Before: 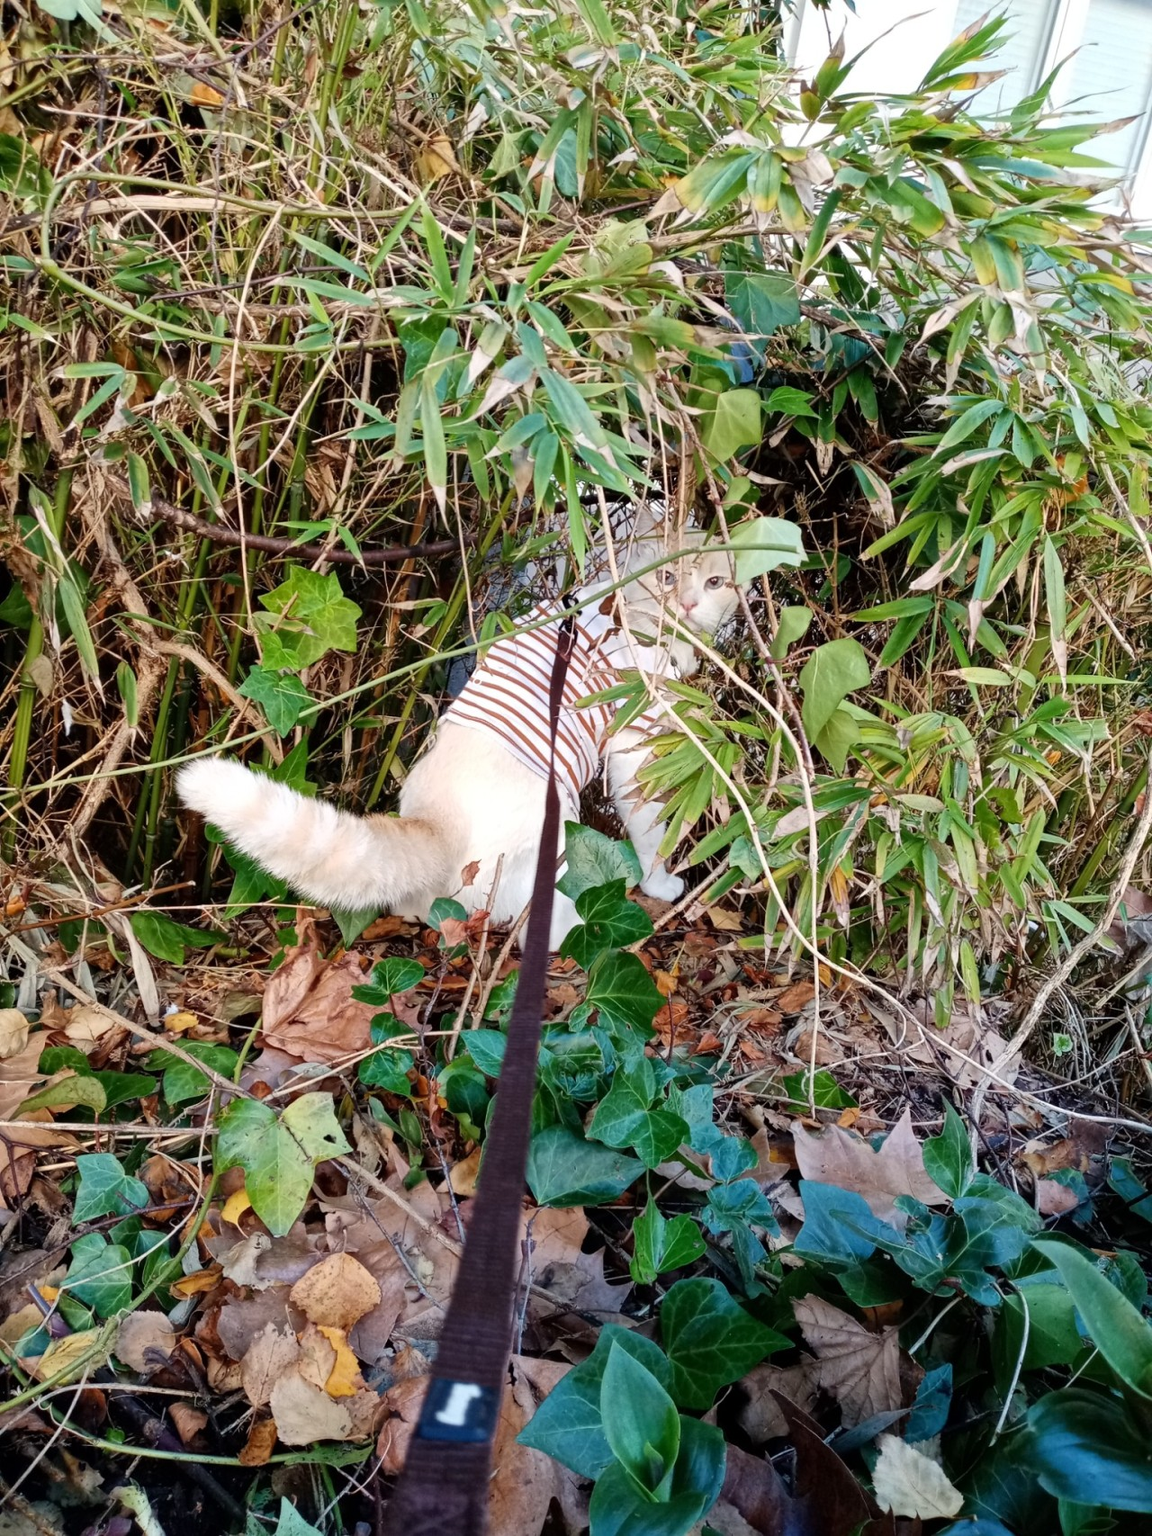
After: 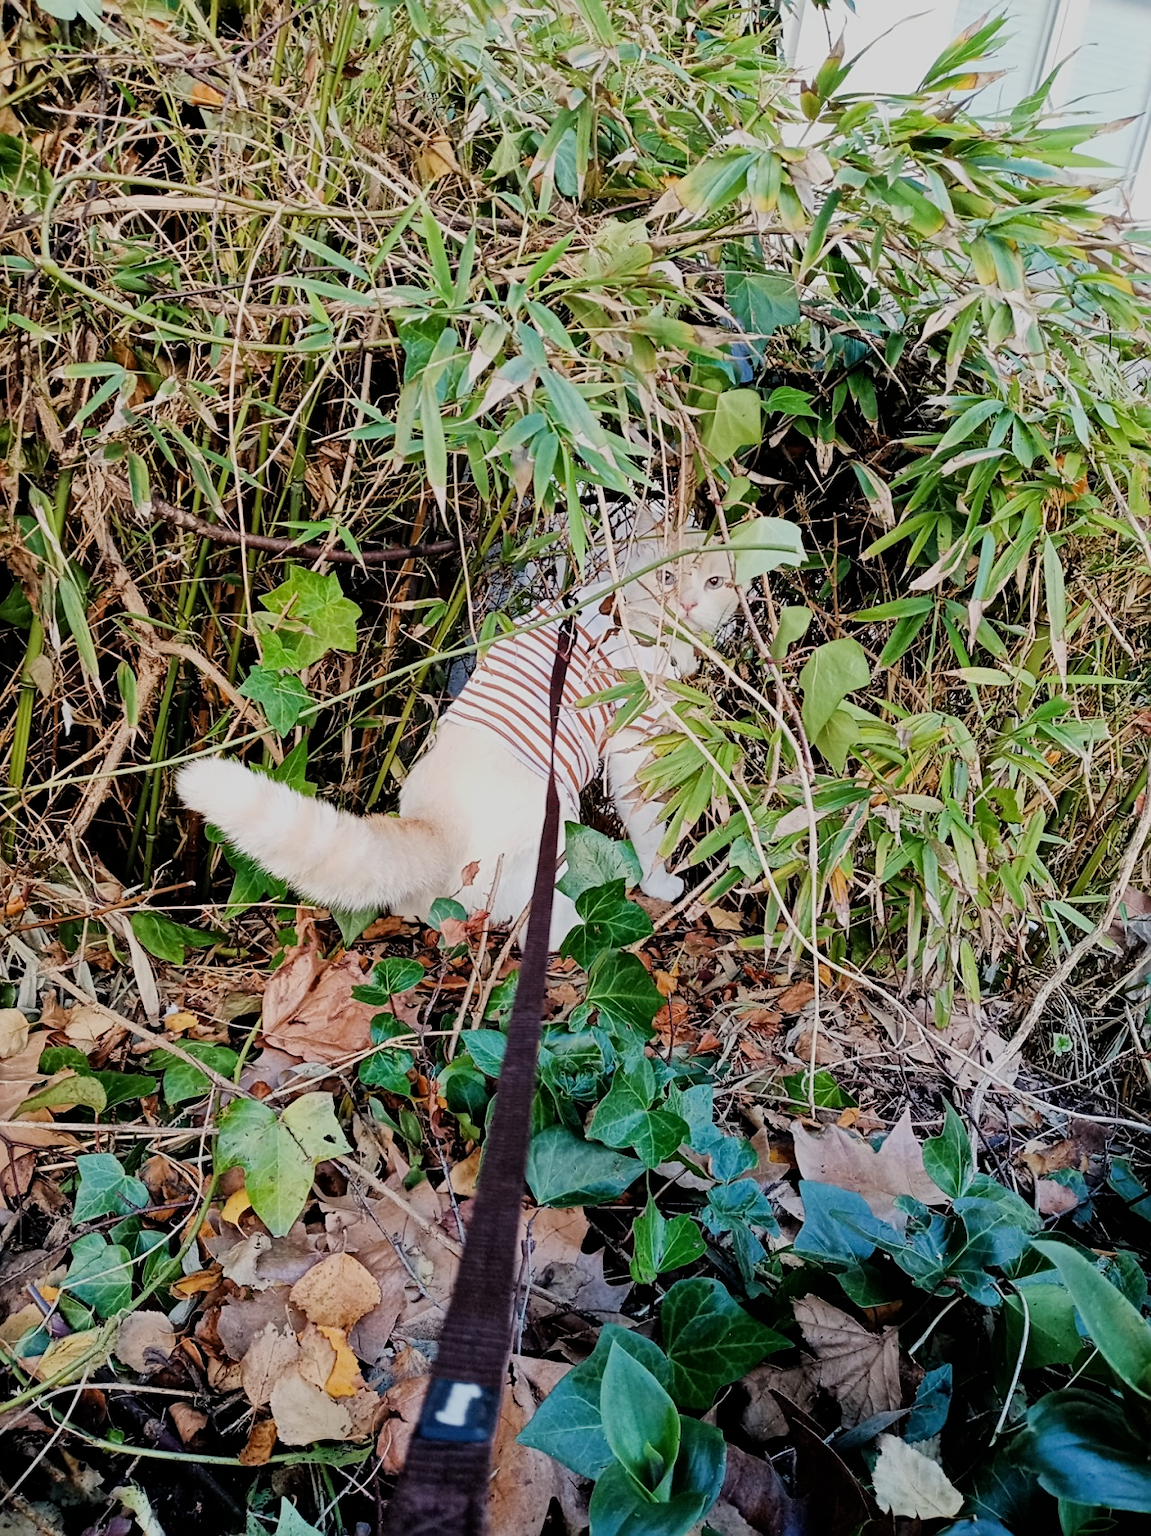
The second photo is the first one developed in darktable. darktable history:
filmic rgb: black relative exposure -7.16 EV, white relative exposure 5.34 EV, hardness 3.02
sharpen: amount 0.489
exposure: exposure 0.202 EV, compensate highlight preservation false
